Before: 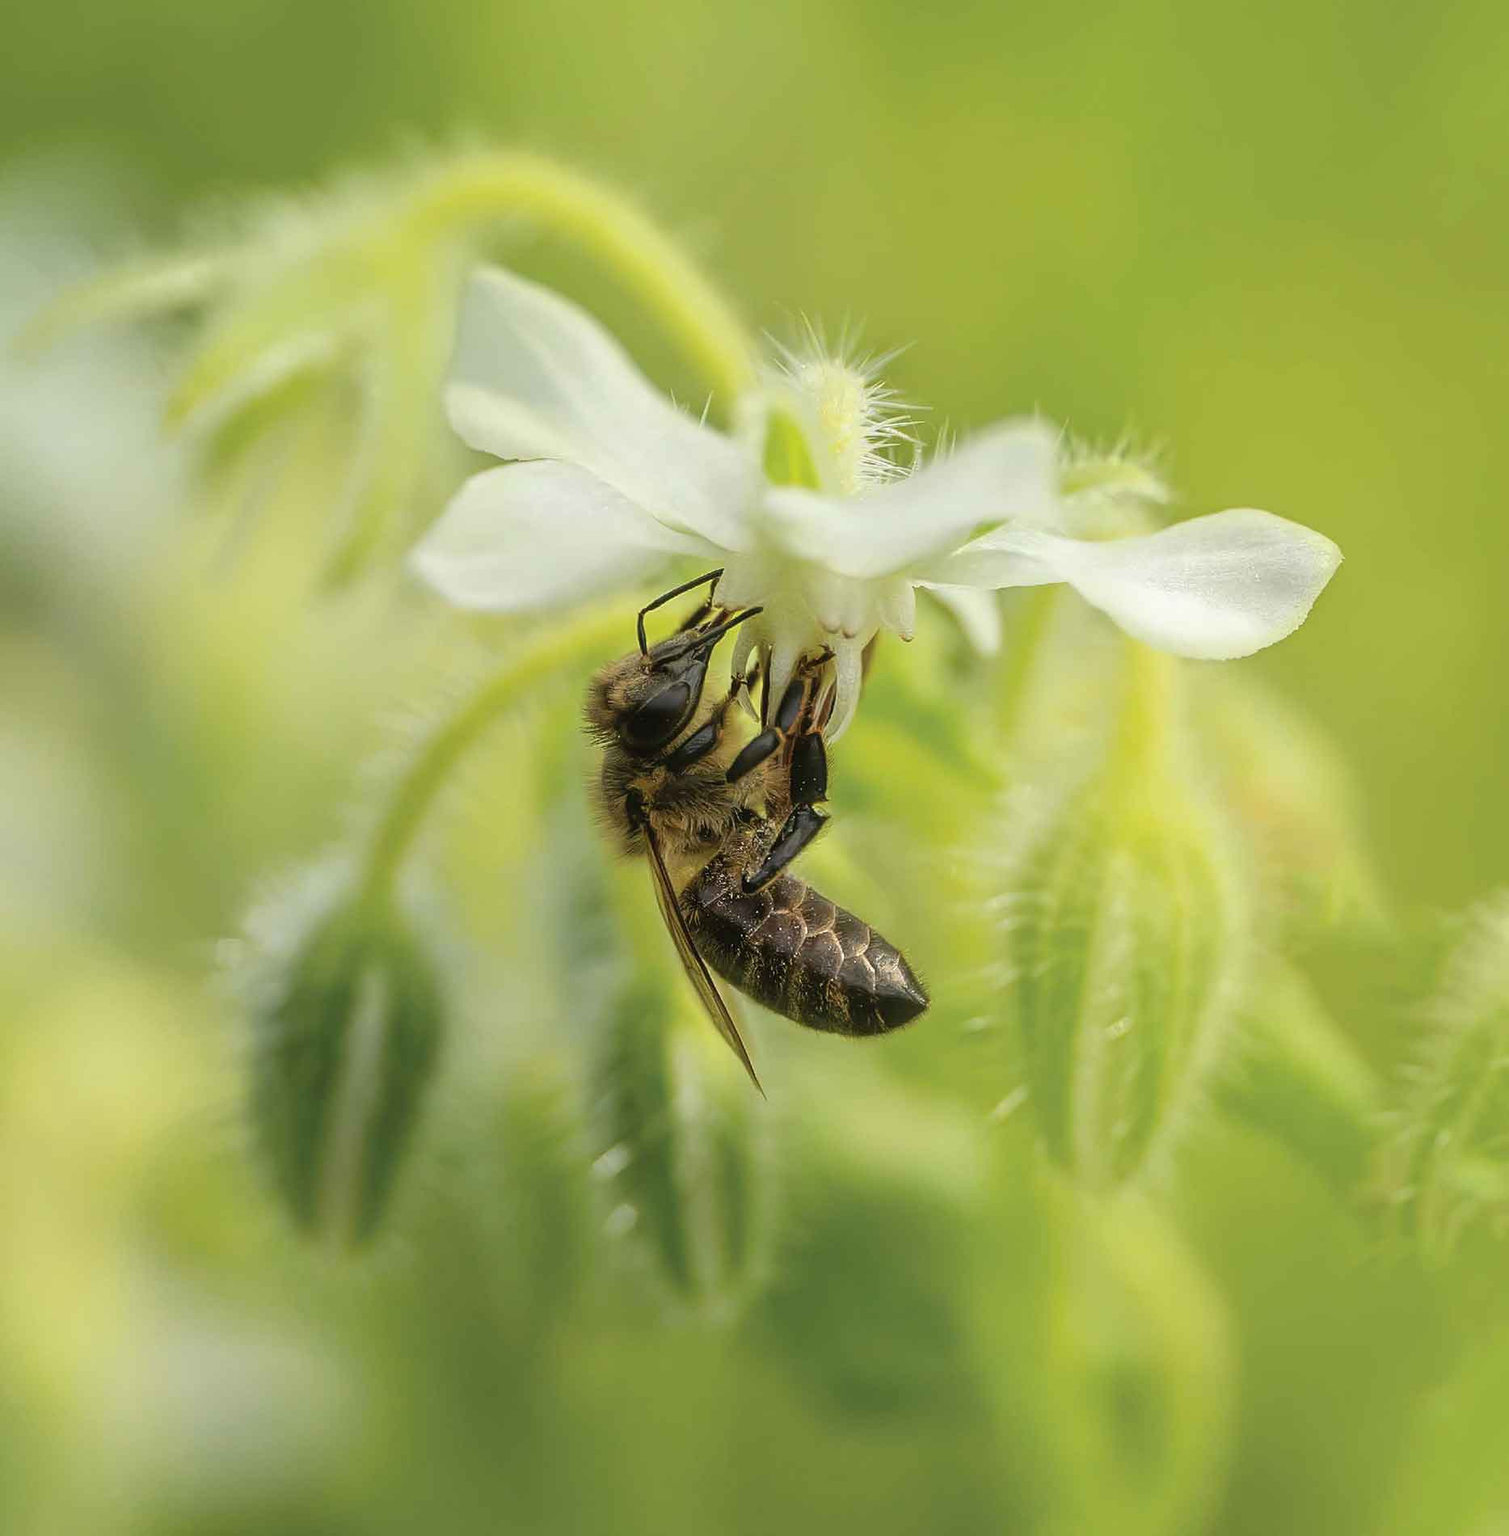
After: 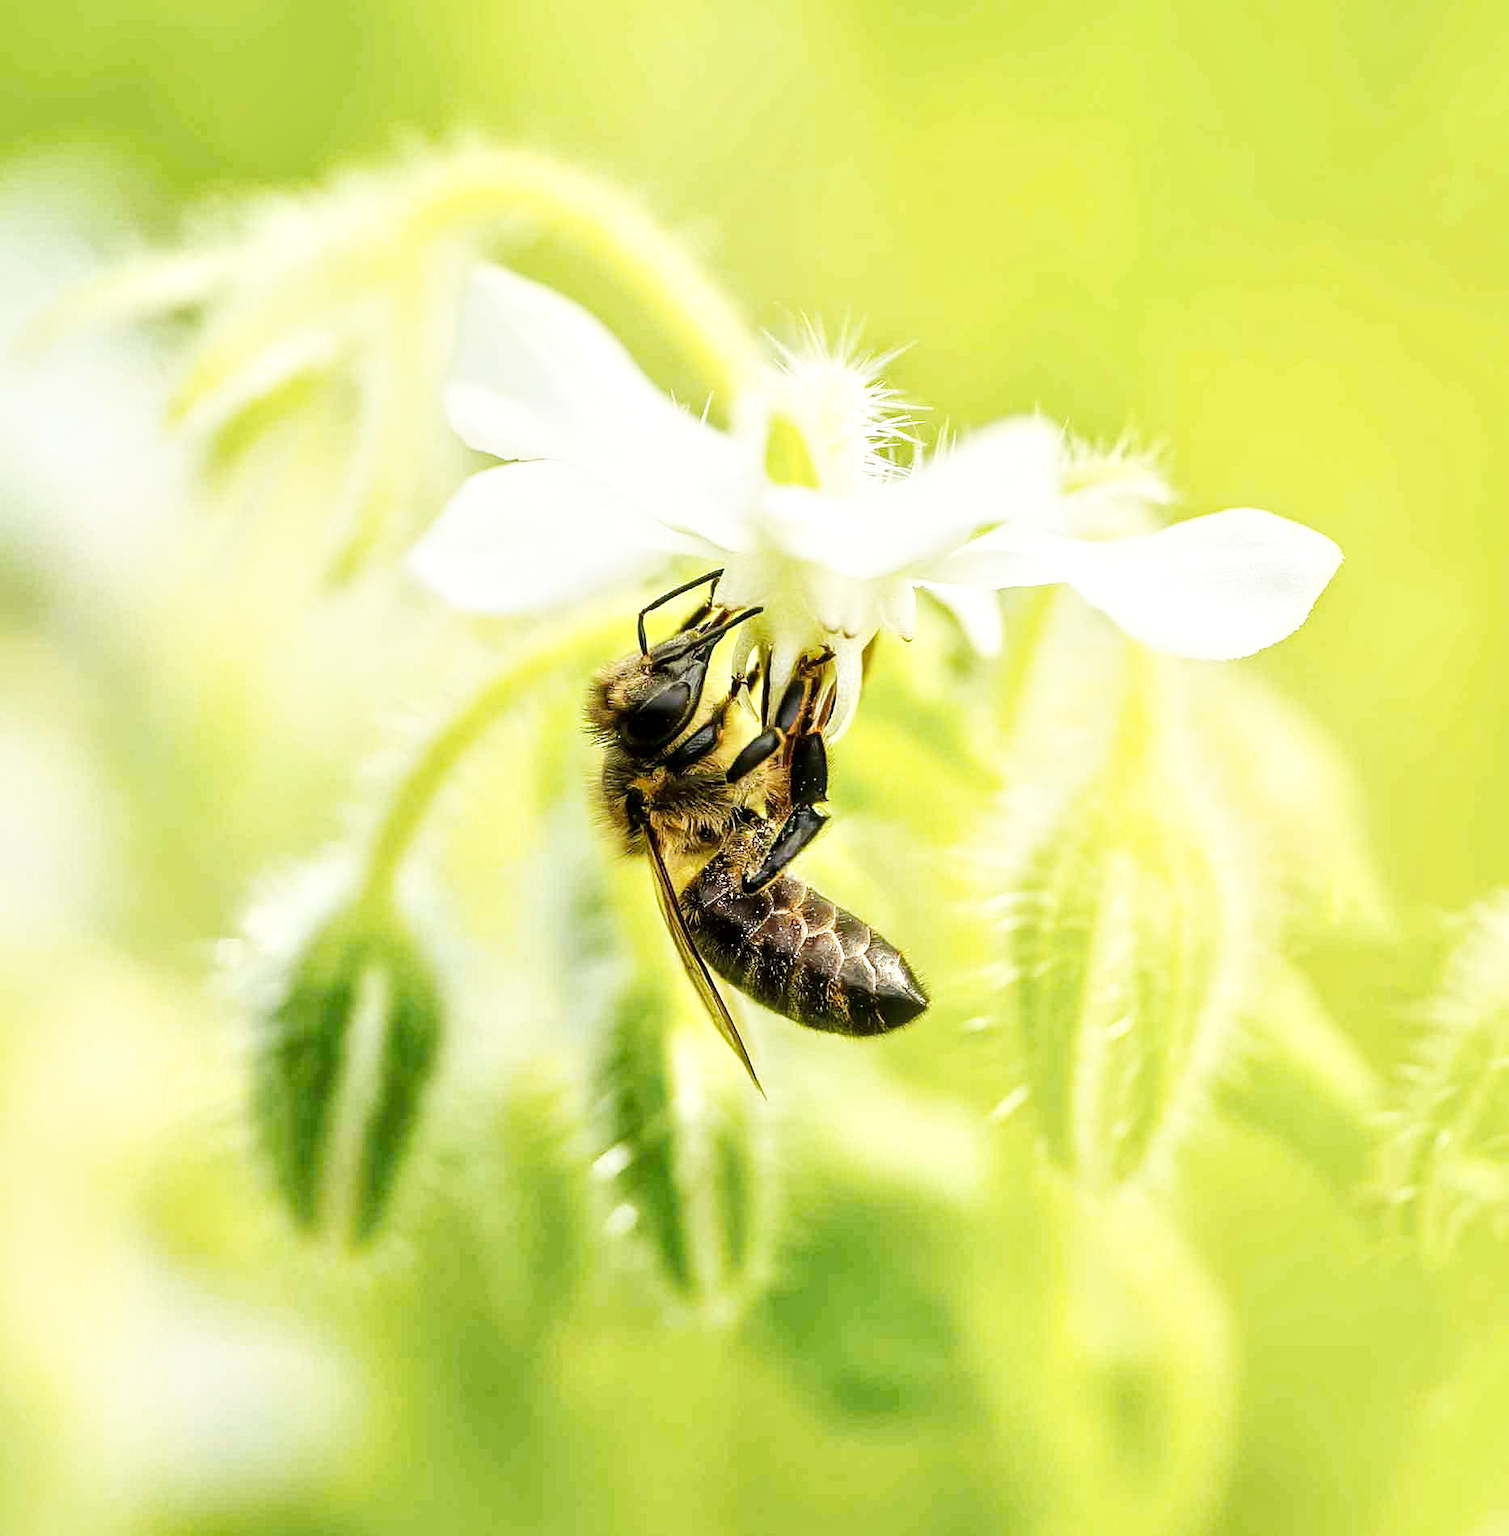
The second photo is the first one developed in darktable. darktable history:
local contrast: mode bilateral grid, contrast 49, coarseness 50, detail 150%, midtone range 0.2
base curve: curves: ch0 [(0, 0) (0.007, 0.004) (0.027, 0.03) (0.046, 0.07) (0.207, 0.54) (0.442, 0.872) (0.673, 0.972) (1, 1)], preserve colors none
